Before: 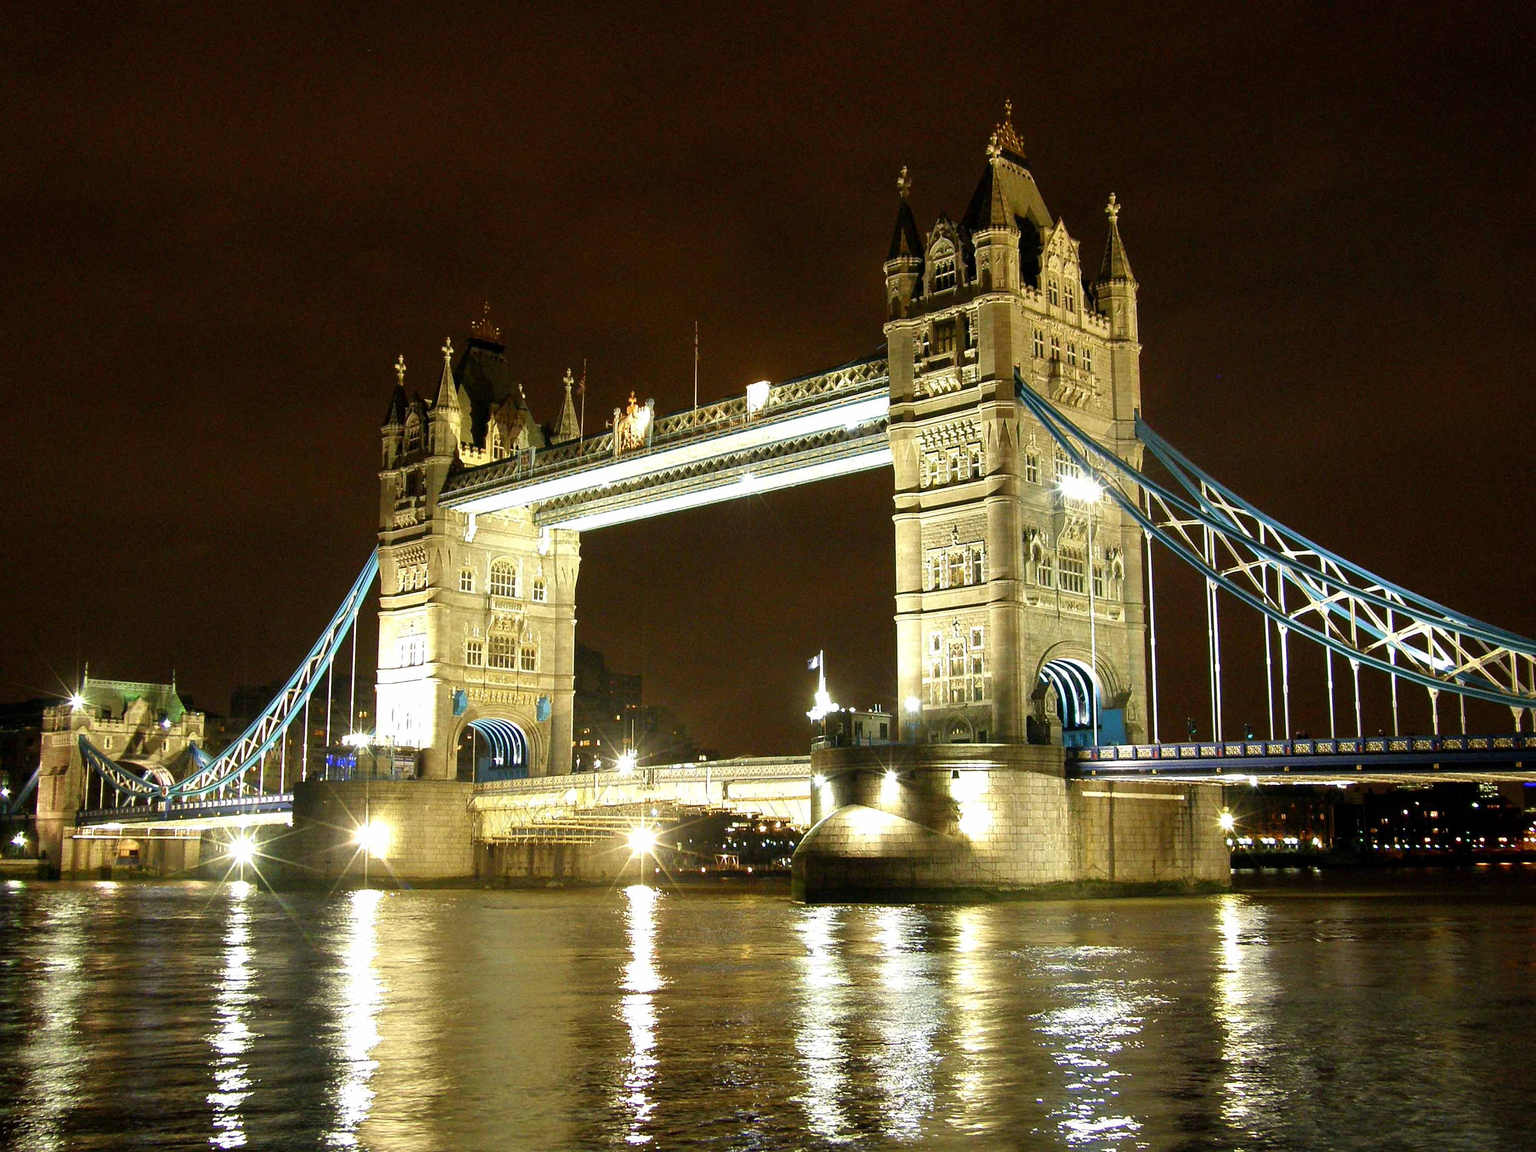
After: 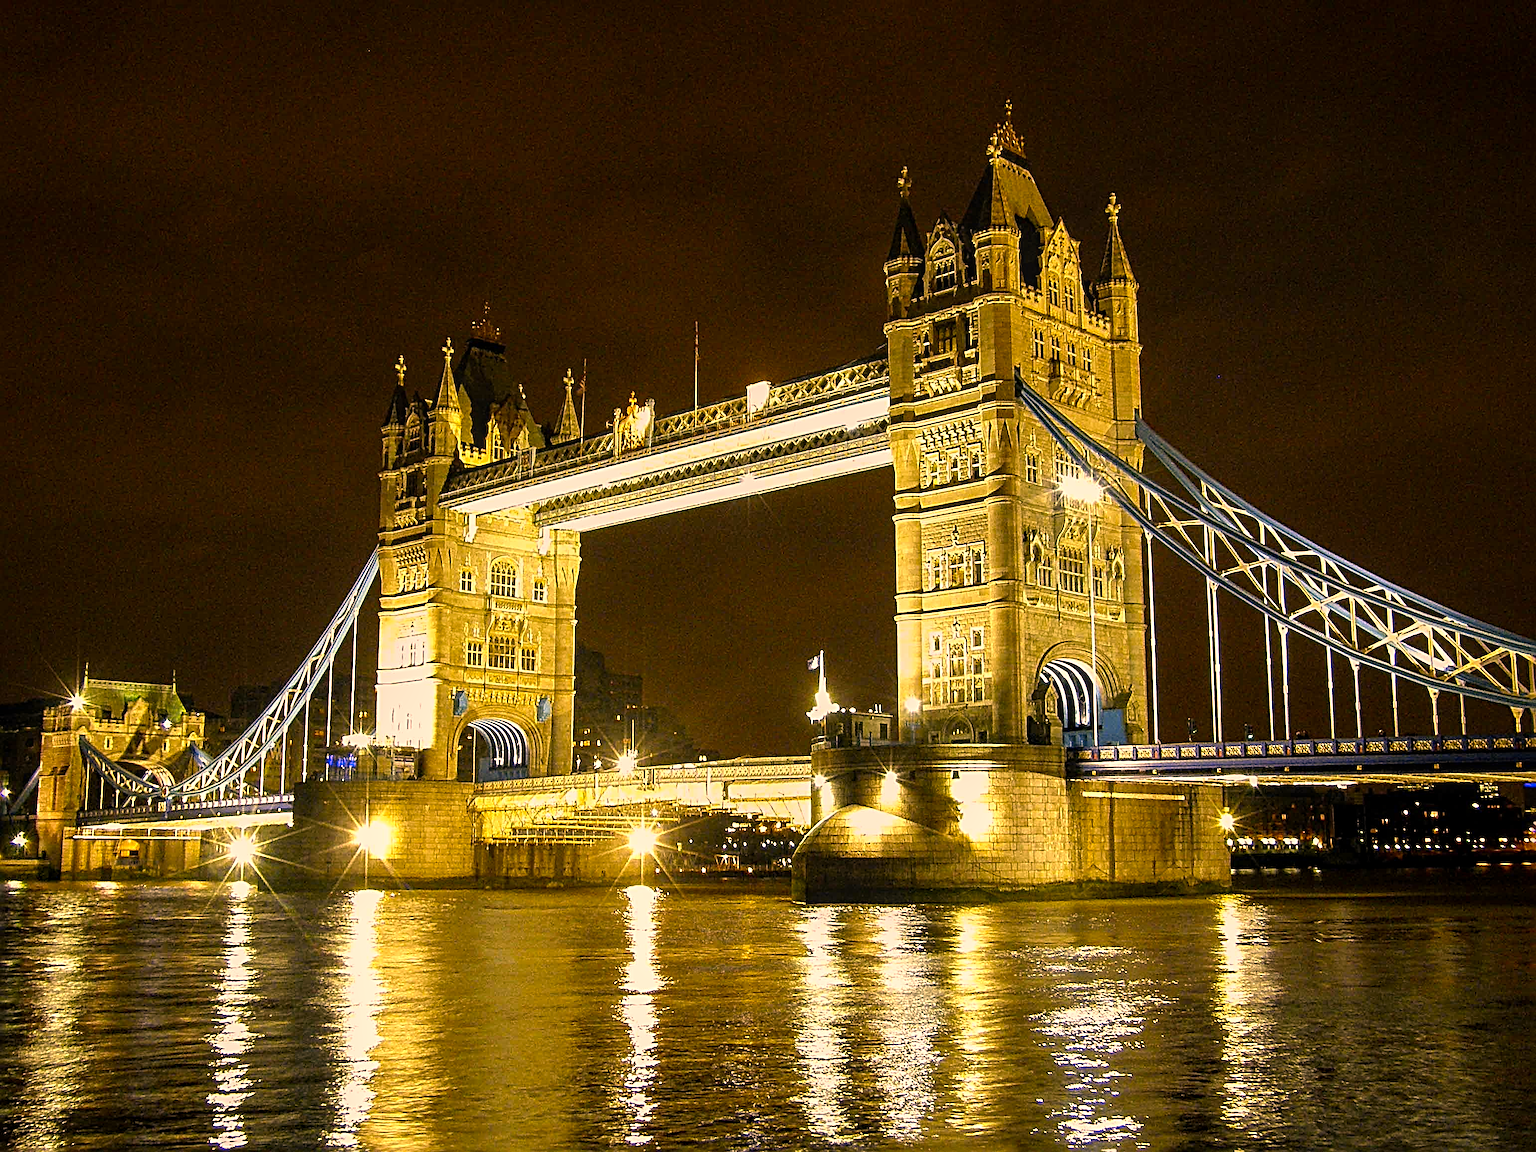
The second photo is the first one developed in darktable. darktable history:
color contrast: green-magenta contrast 0.85, blue-yellow contrast 1.25, unbound 0
color correction: highlights a* 21.16, highlights b* 19.61
haze removal: compatibility mode true, adaptive false
base curve: preserve colors none
local contrast: on, module defaults
sharpen: radius 3.69, amount 0.928
